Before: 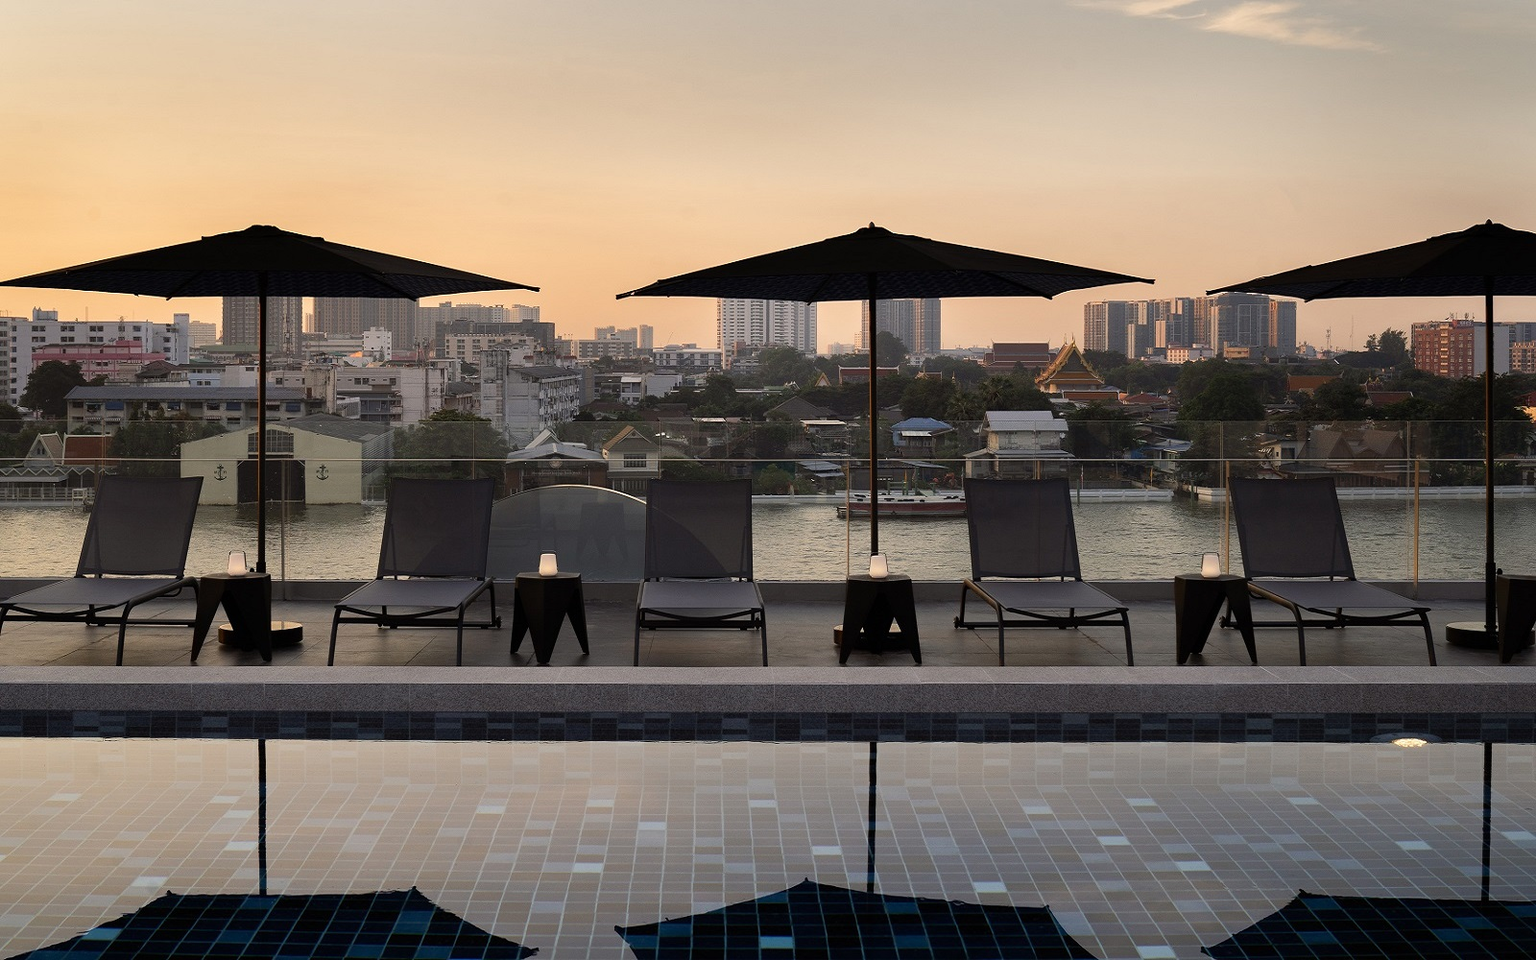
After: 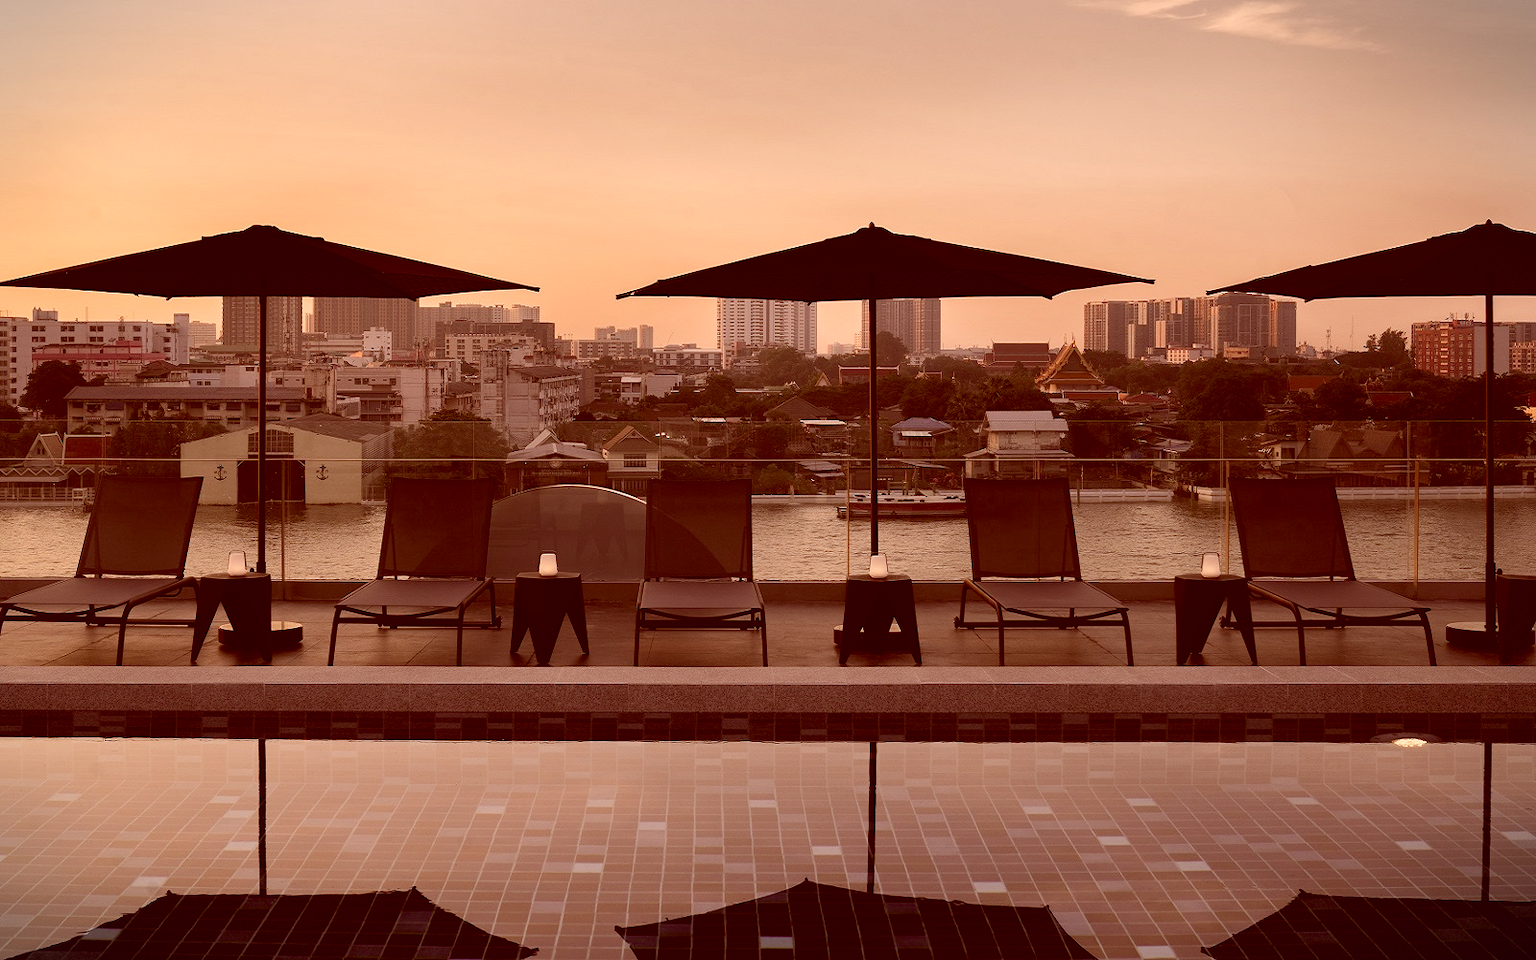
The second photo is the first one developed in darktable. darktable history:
color correction: highlights a* 9.03, highlights b* 8.71, shadows a* 40, shadows b* 40, saturation 0.8
vignetting: fall-off start 100%, brightness -0.406, saturation -0.3, width/height ratio 1.324, dithering 8-bit output, unbound false
